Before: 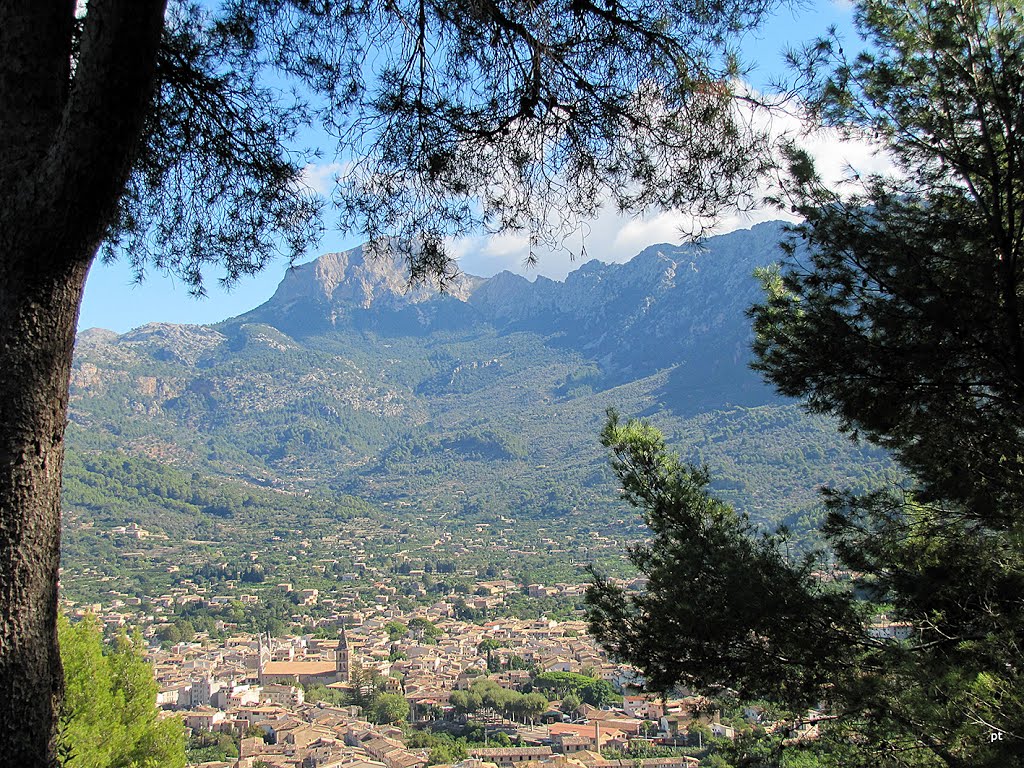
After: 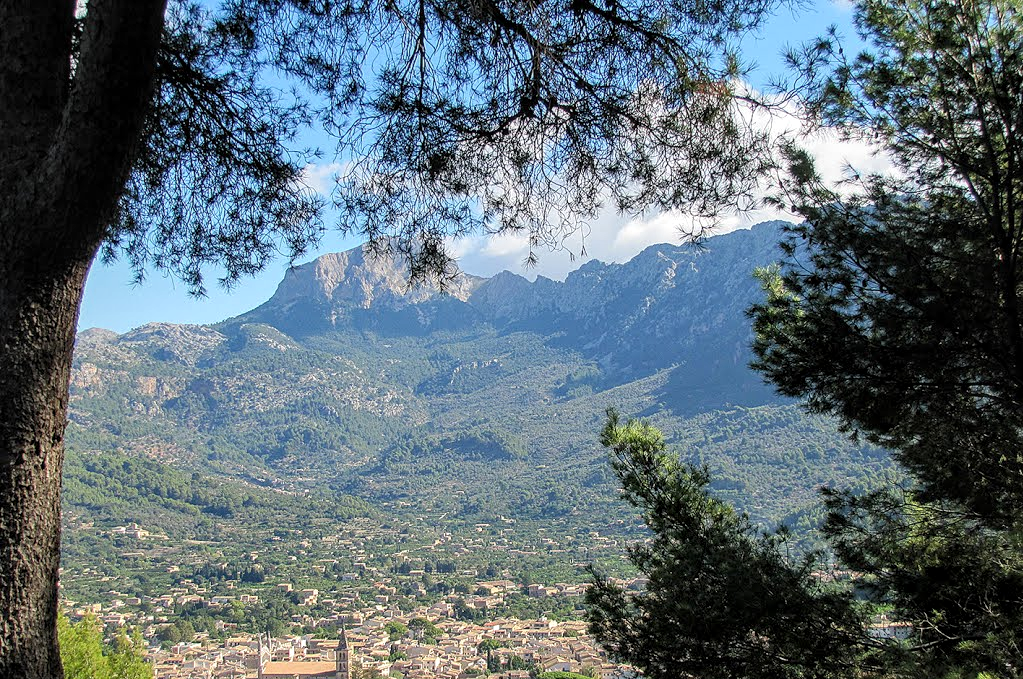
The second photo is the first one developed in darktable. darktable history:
crop and rotate: top 0%, bottom 11.554%
local contrast: detail 130%
